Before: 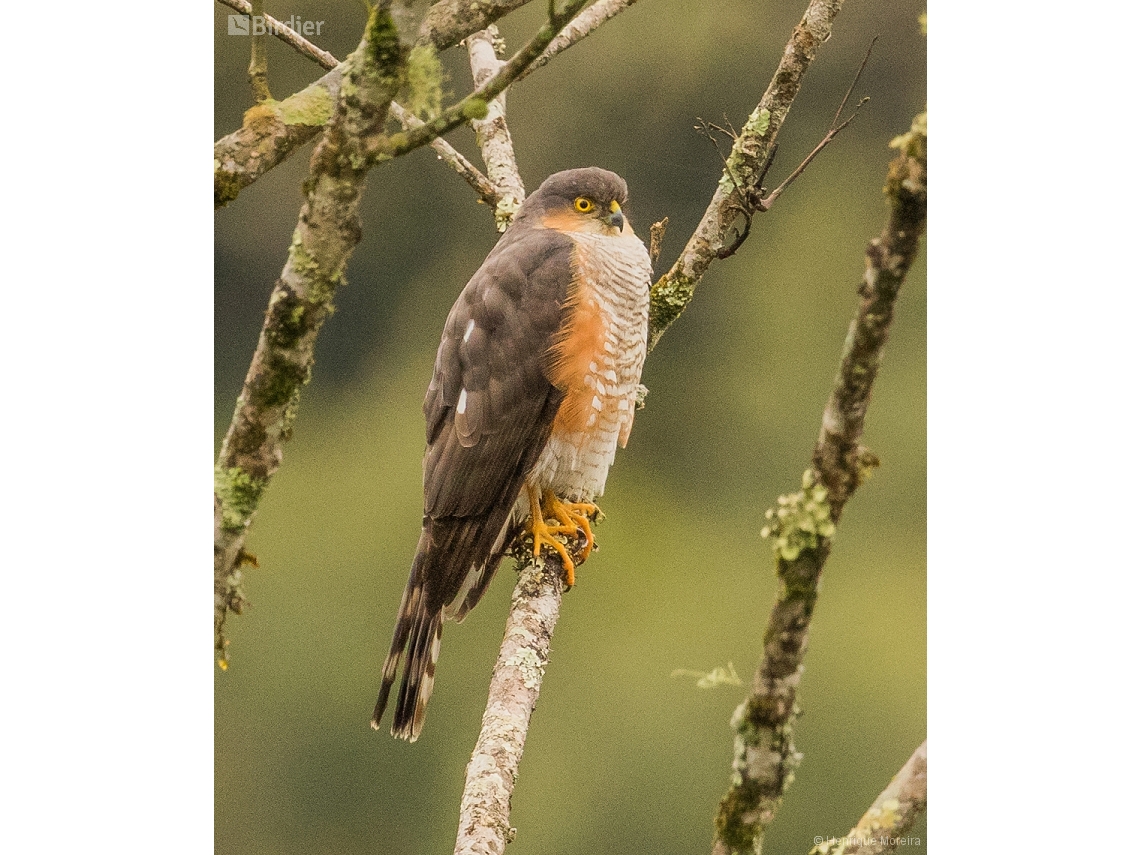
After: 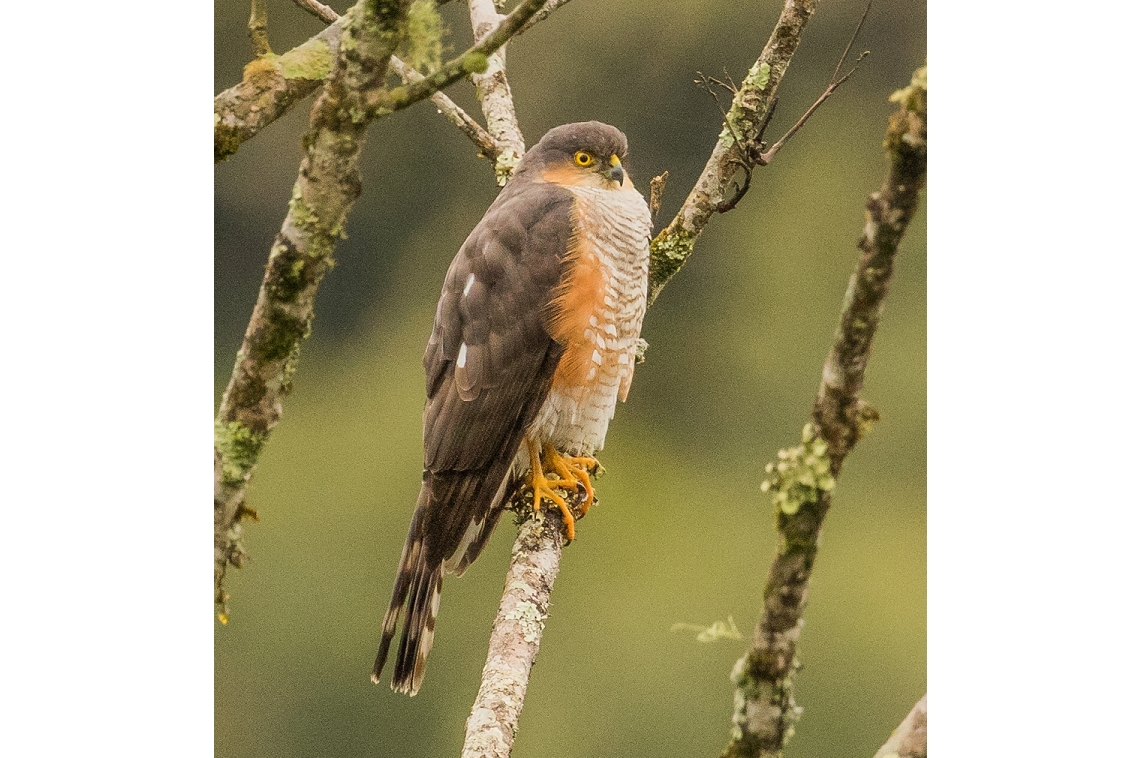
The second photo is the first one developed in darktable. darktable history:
crop and rotate: top 5.482%, bottom 5.807%
